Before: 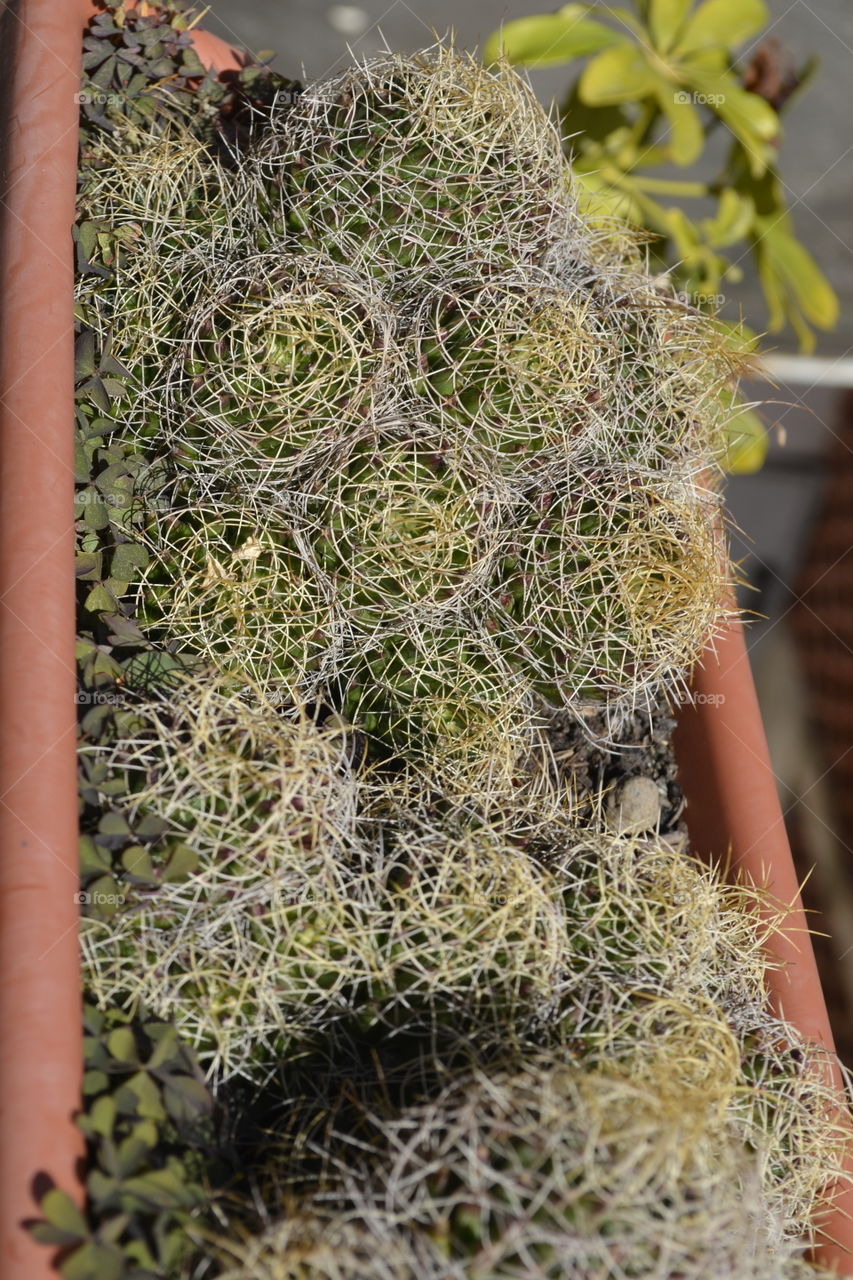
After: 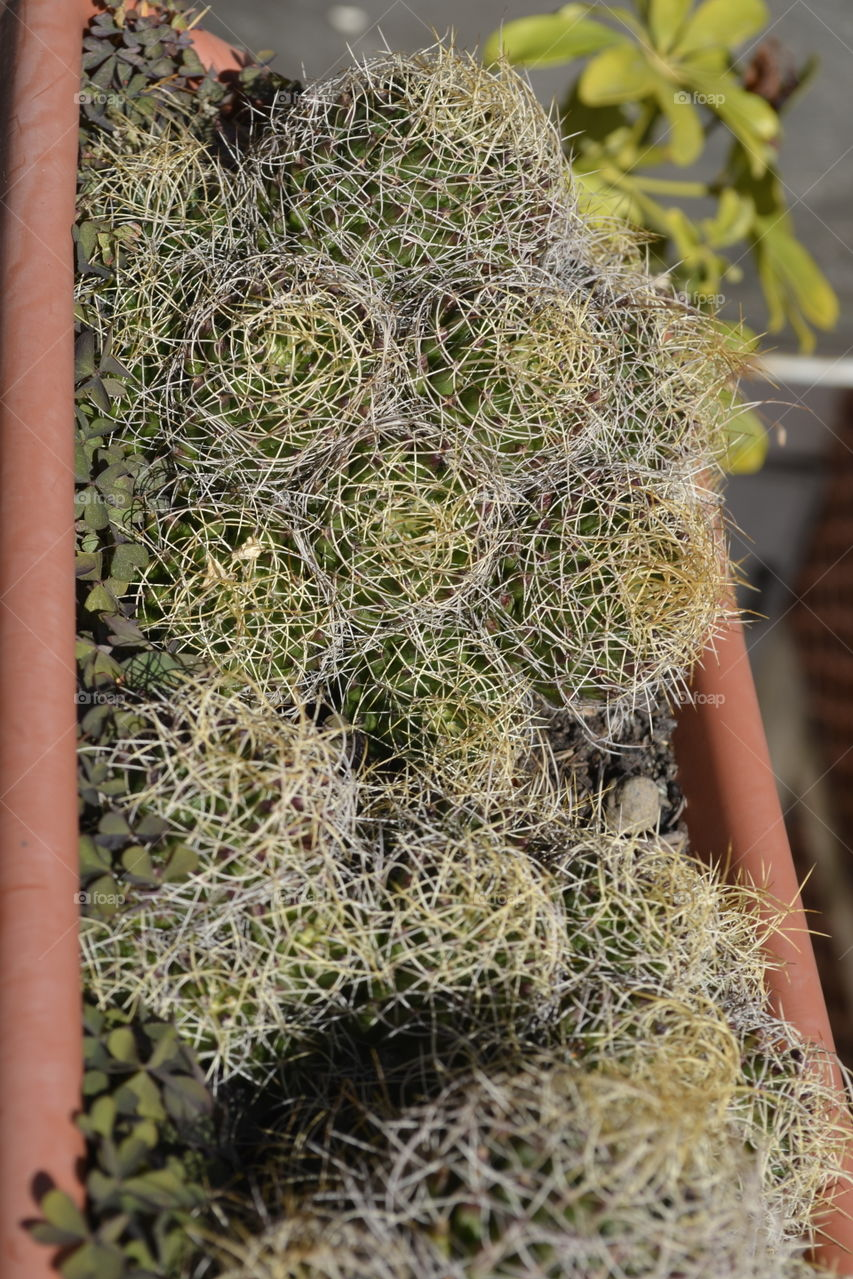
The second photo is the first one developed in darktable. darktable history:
crop: bottom 0.075%
contrast brightness saturation: saturation -0.057
